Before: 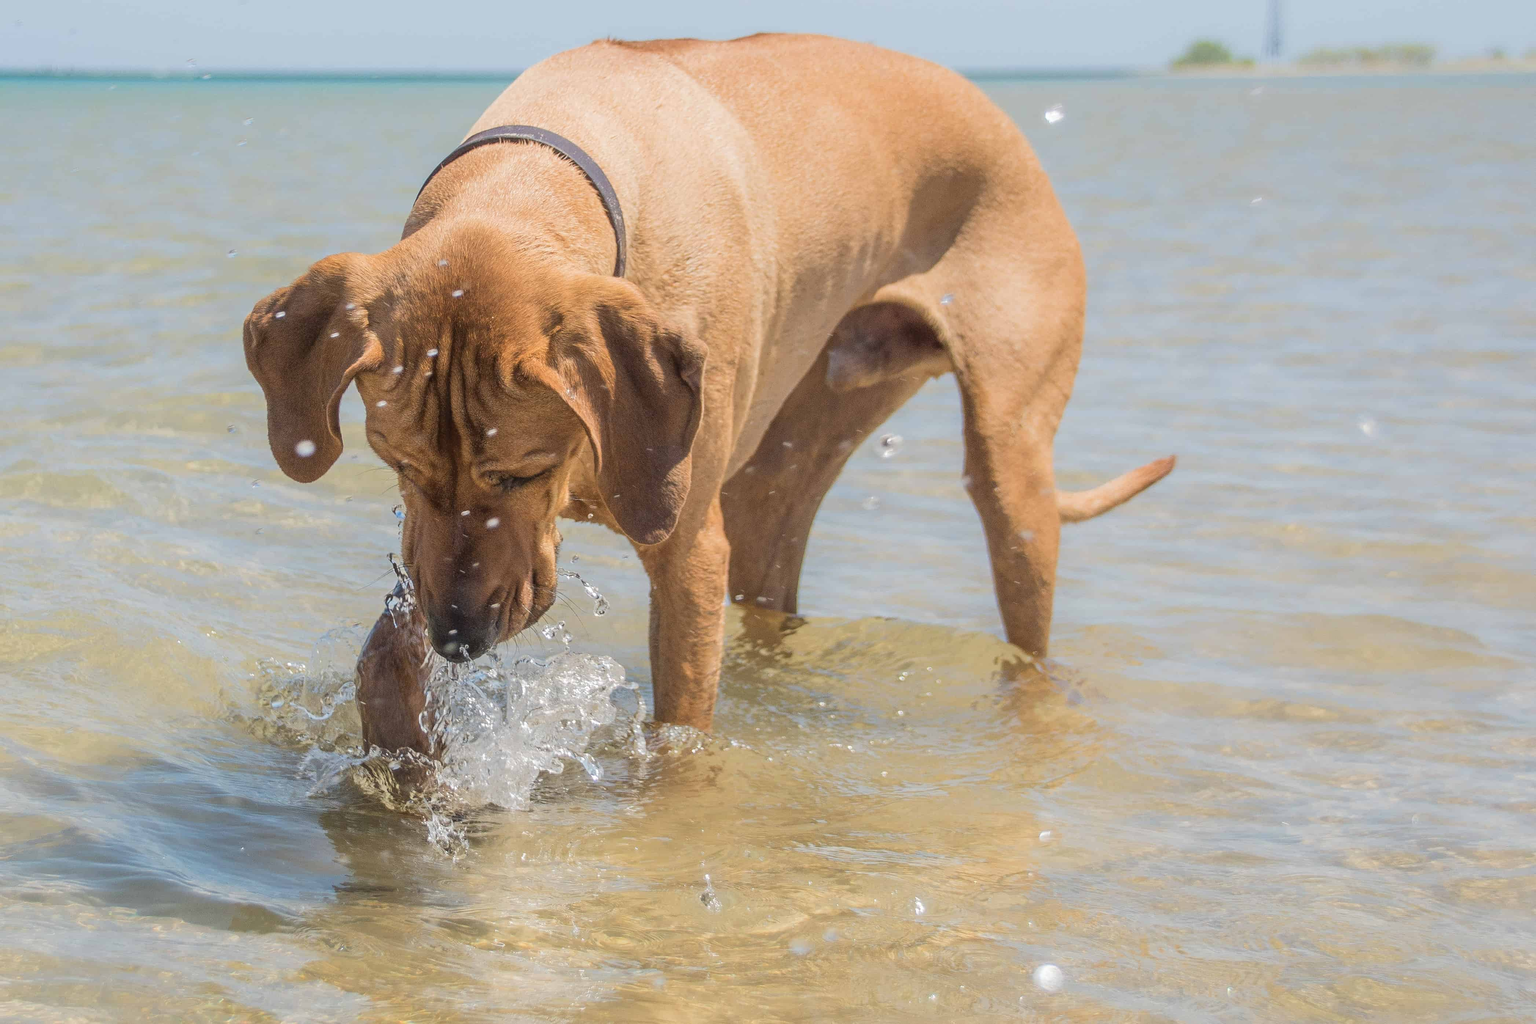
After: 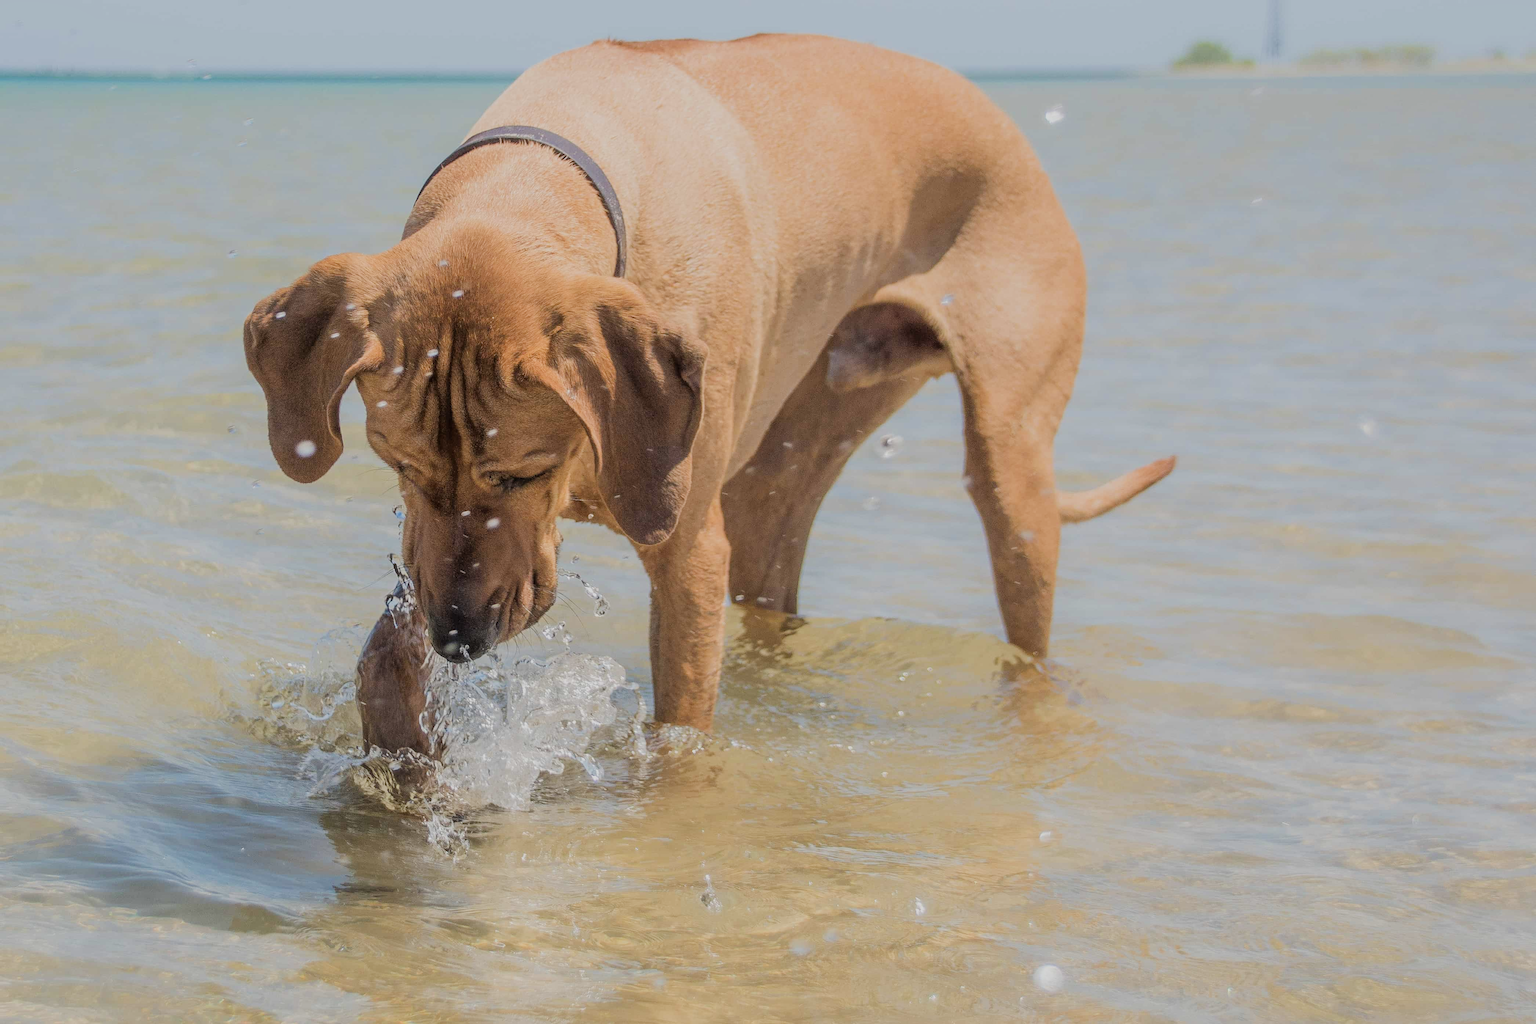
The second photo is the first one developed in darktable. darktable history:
filmic rgb: black relative exposure -7.65 EV, white relative exposure 4.56 EV, threshold 3.06 EV, hardness 3.61, iterations of high-quality reconstruction 0, enable highlight reconstruction true
local contrast: mode bilateral grid, contrast 21, coarseness 49, detail 103%, midtone range 0.2
